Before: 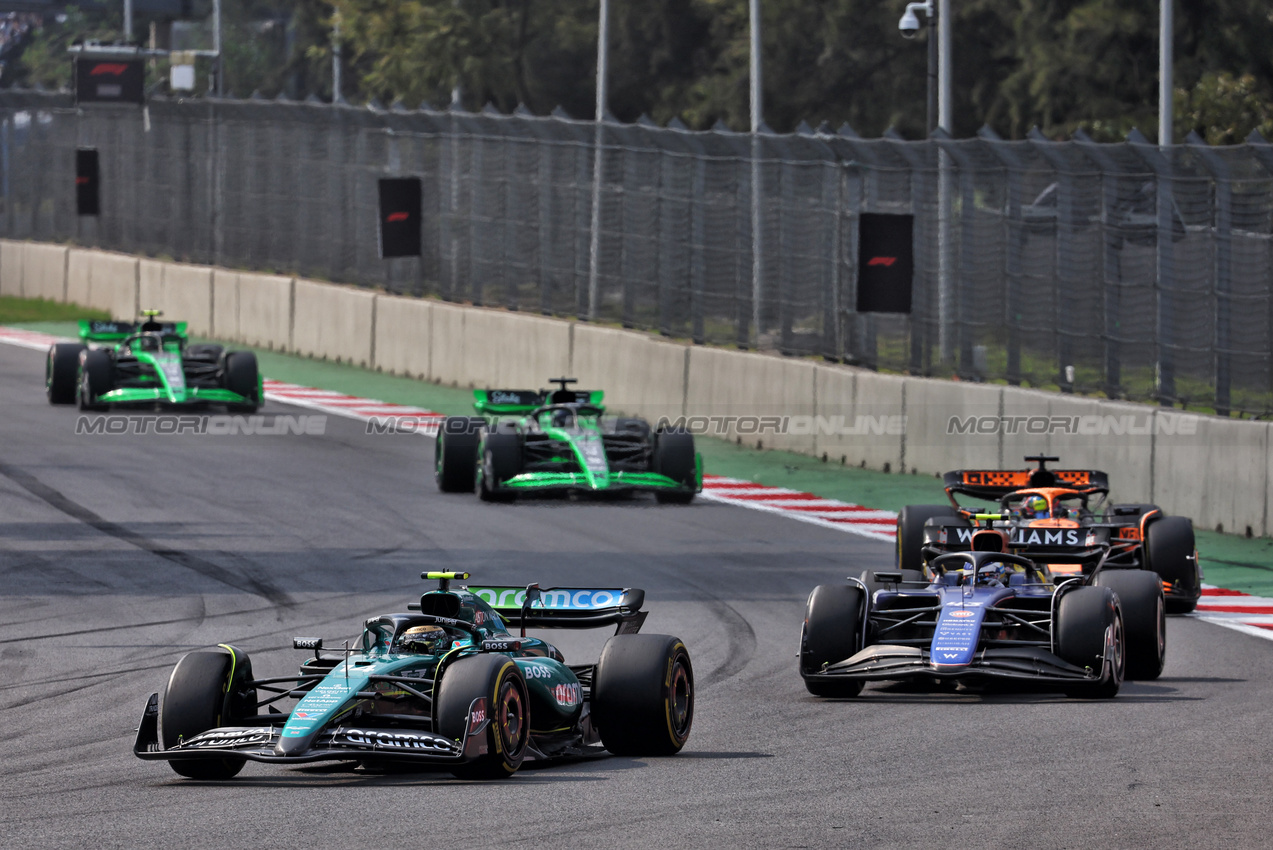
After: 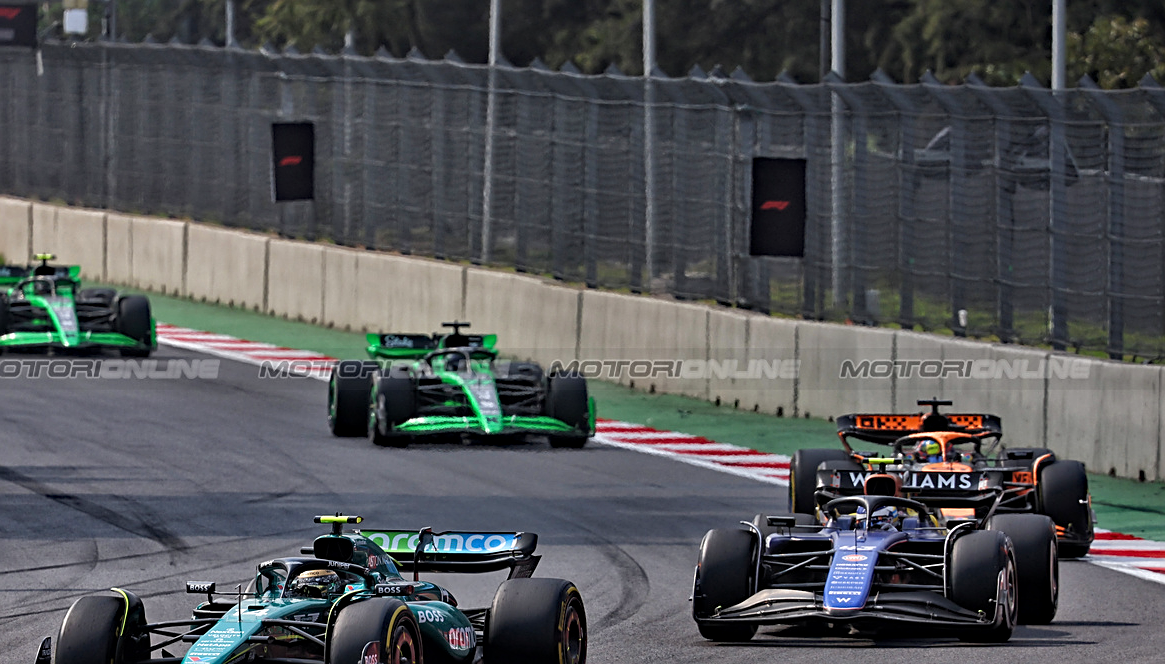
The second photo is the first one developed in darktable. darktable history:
haze removal: compatibility mode true, adaptive false
exposure: exposure -0.043 EV, compensate exposure bias true, compensate highlight preservation false
crop: left 8.458%, top 6.624%, bottom 15.252%
sharpen: on, module defaults
tone equalizer: edges refinement/feathering 500, mask exposure compensation -1.57 EV, preserve details no
